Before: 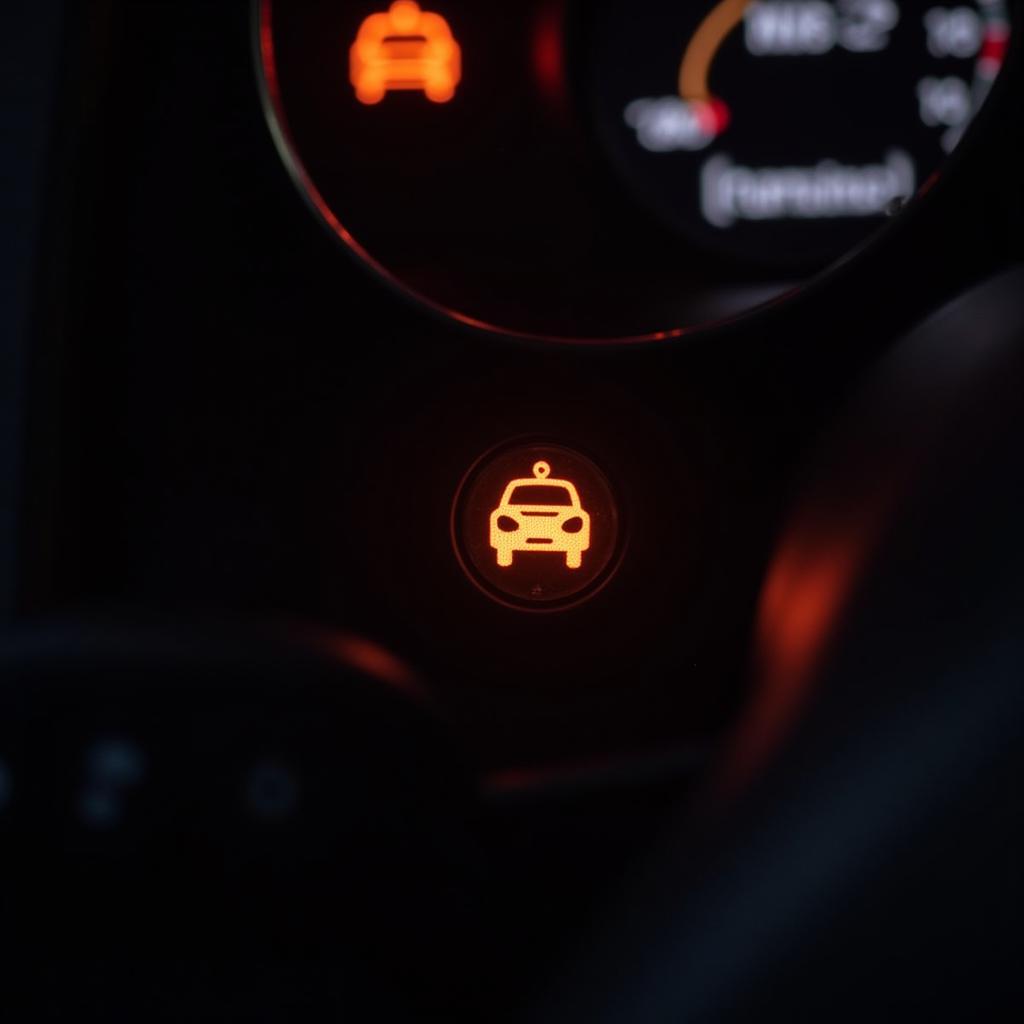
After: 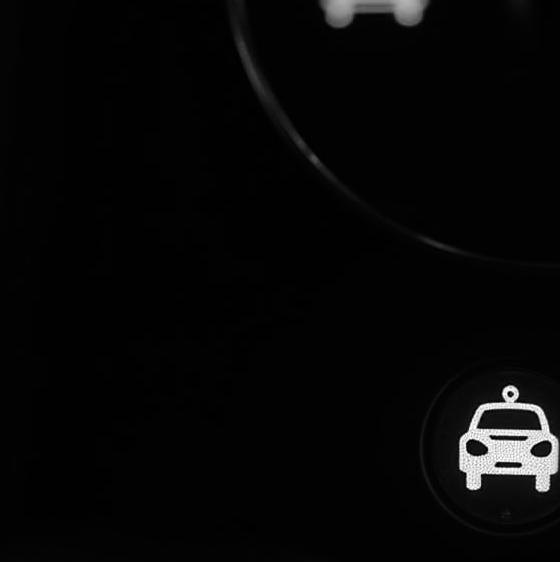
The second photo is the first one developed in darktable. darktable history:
crop and rotate: left 3.047%, top 7.509%, right 42.236%, bottom 37.598%
exposure: black level correction -0.087, compensate highlight preservation false
monochrome: a 2.21, b -1.33, size 2.2
sharpen: on, module defaults
levels: mode automatic, black 0.023%, white 99.97%, levels [0.062, 0.494, 0.925]
